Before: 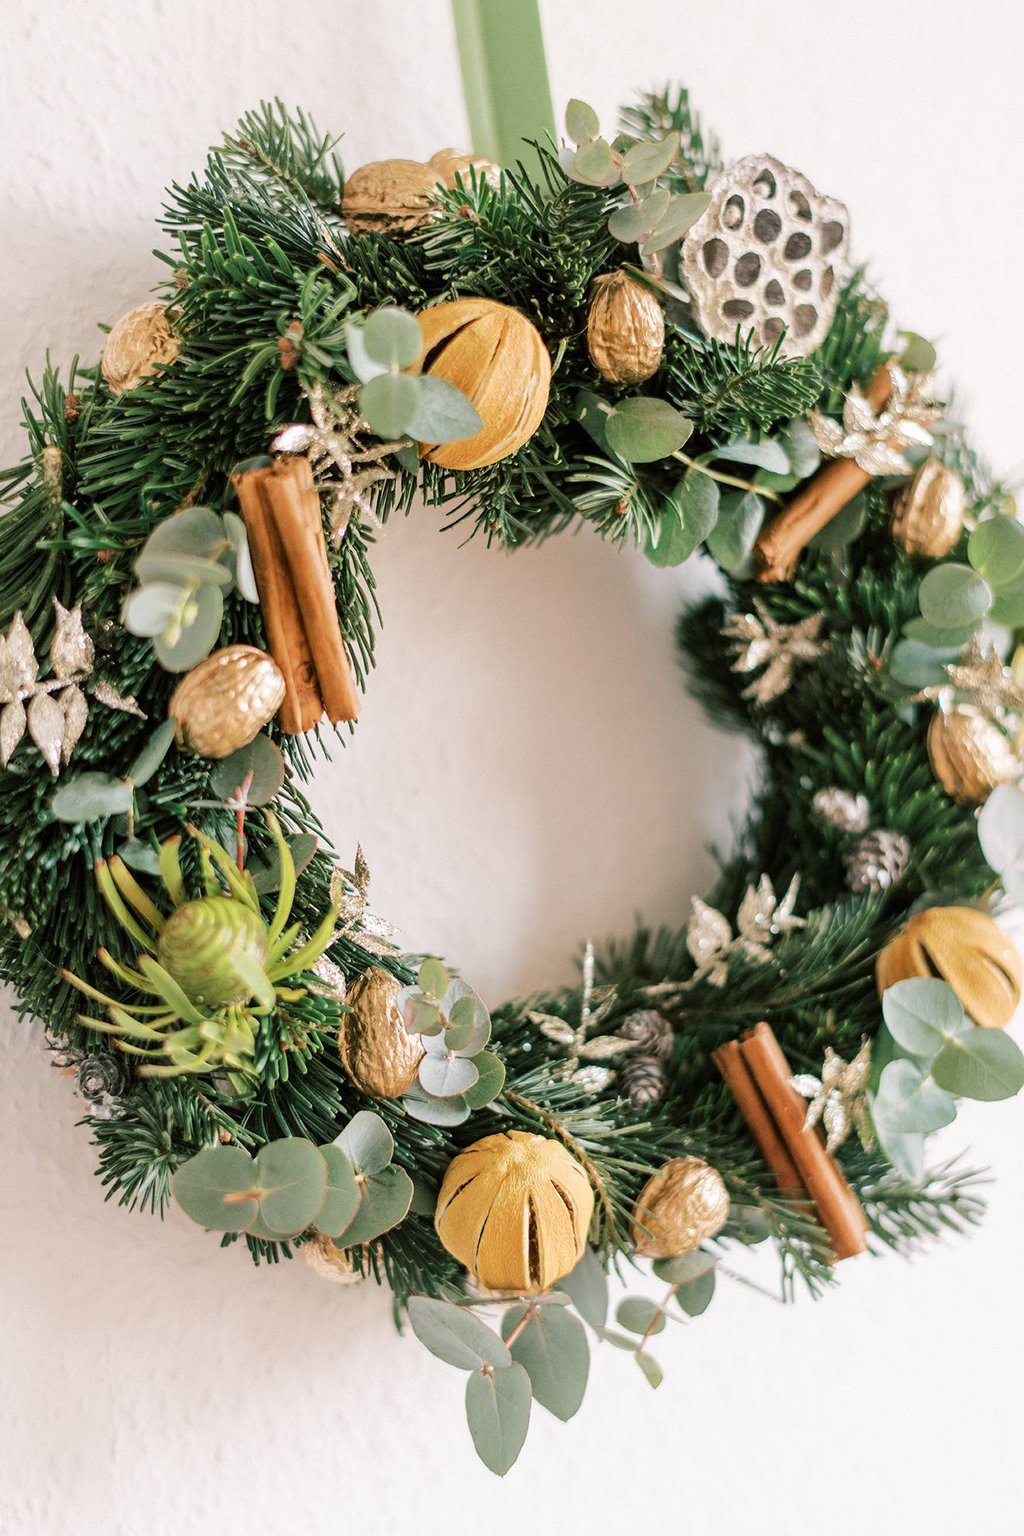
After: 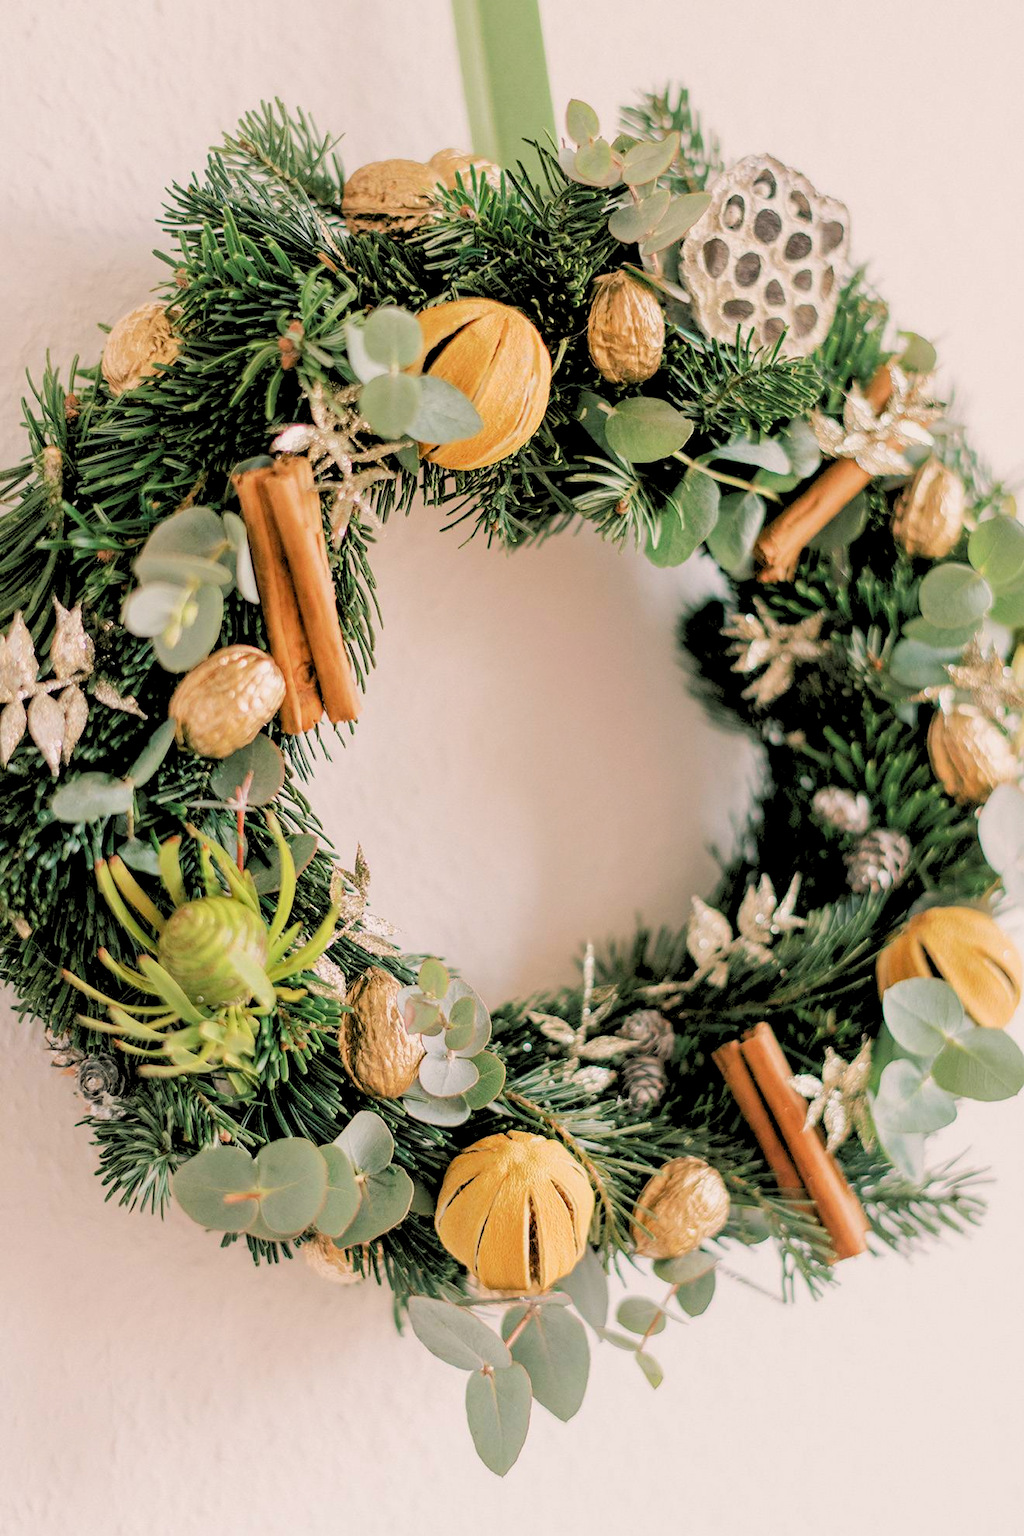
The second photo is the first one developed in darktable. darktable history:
color correction: highlights a* 3.84, highlights b* 5.07
rgb levels: preserve colors sum RGB, levels [[0.038, 0.433, 0.934], [0, 0.5, 1], [0, 0.5, 1]]
